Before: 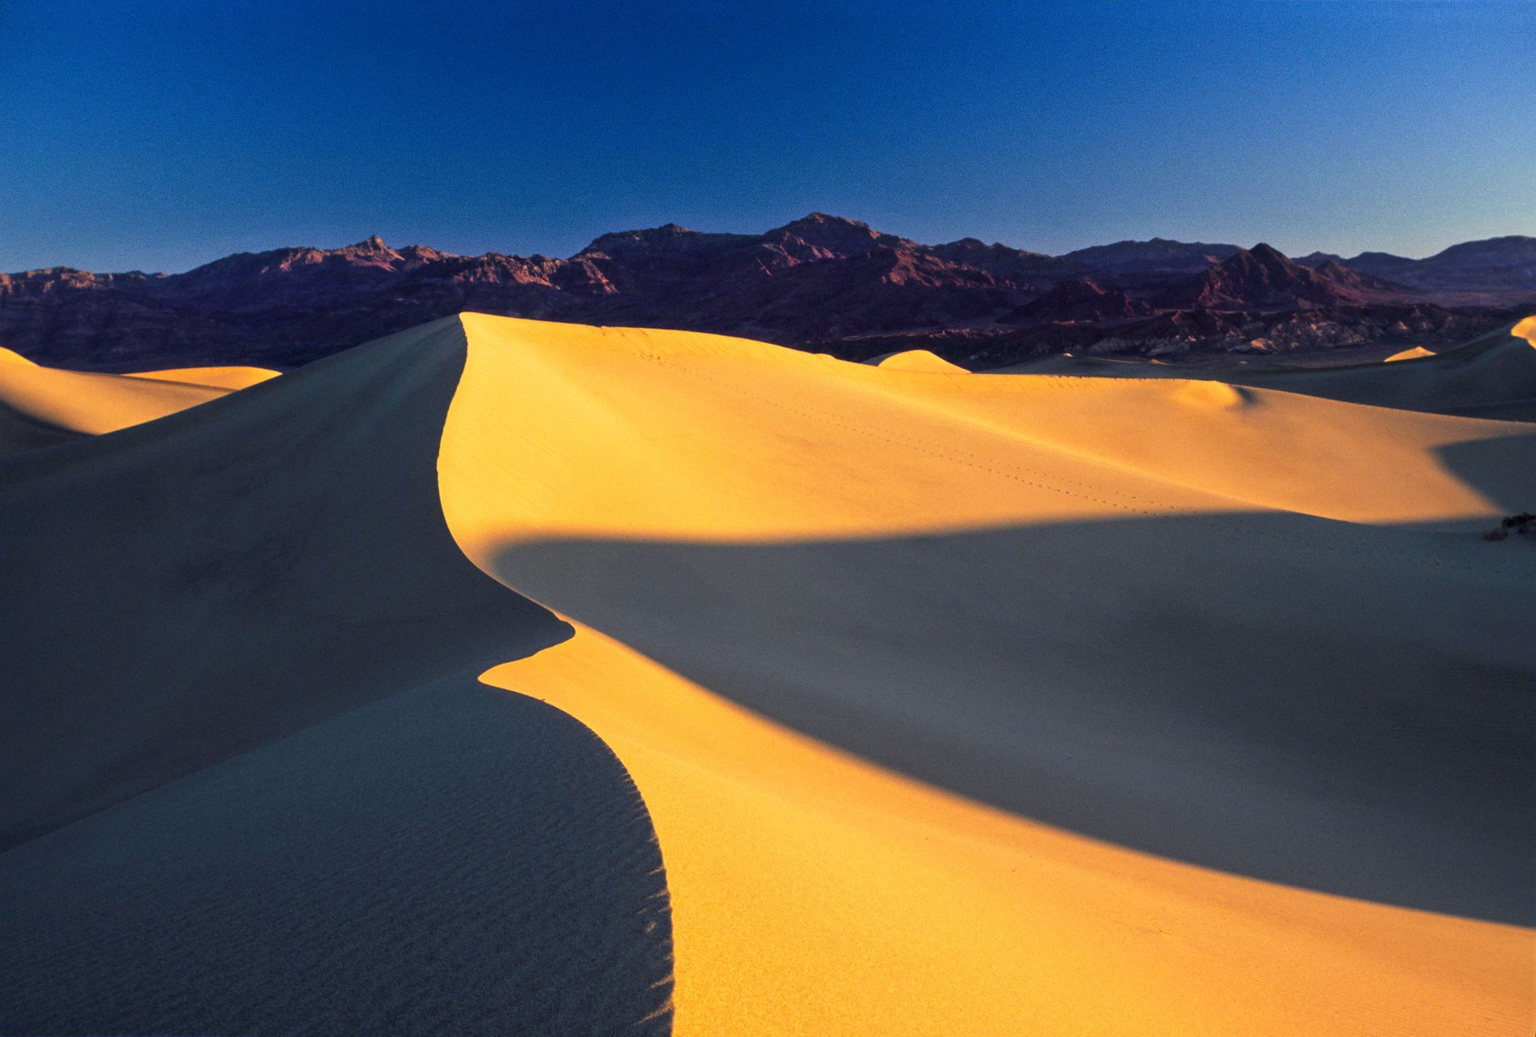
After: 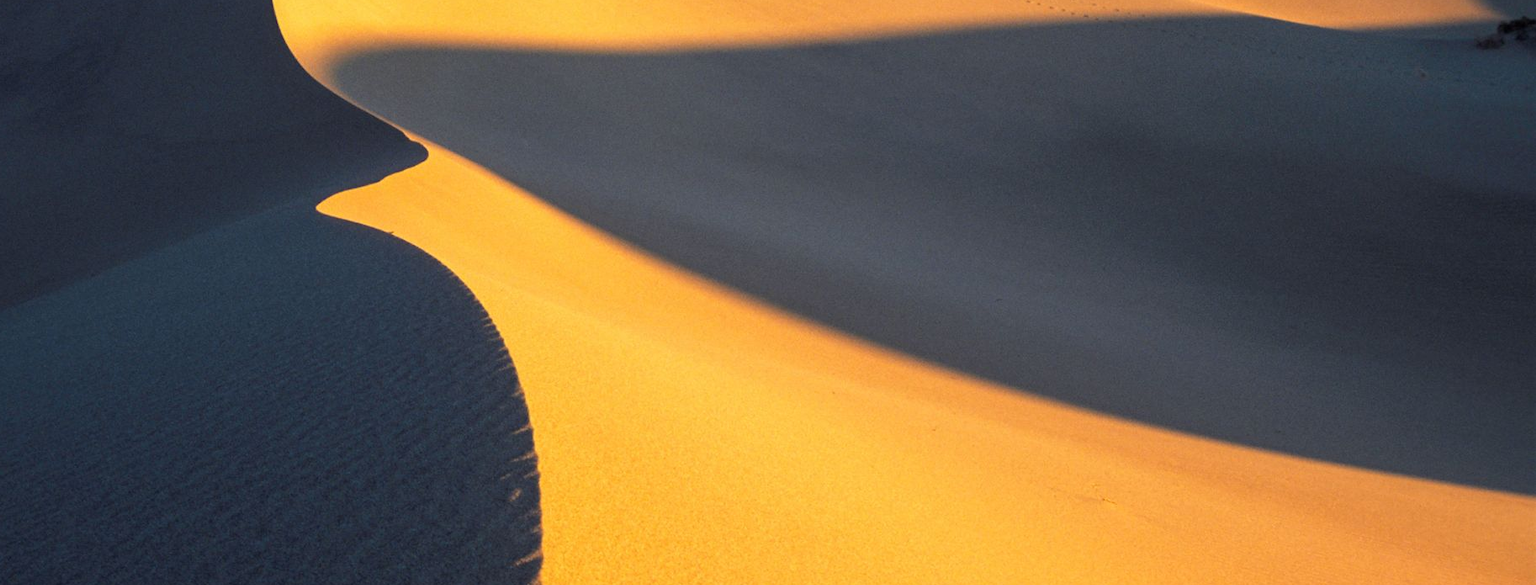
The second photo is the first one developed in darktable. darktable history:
crop and rotate: left 13.306%, top 48.129%, bottom 2.928%
white balance: emerald 1
